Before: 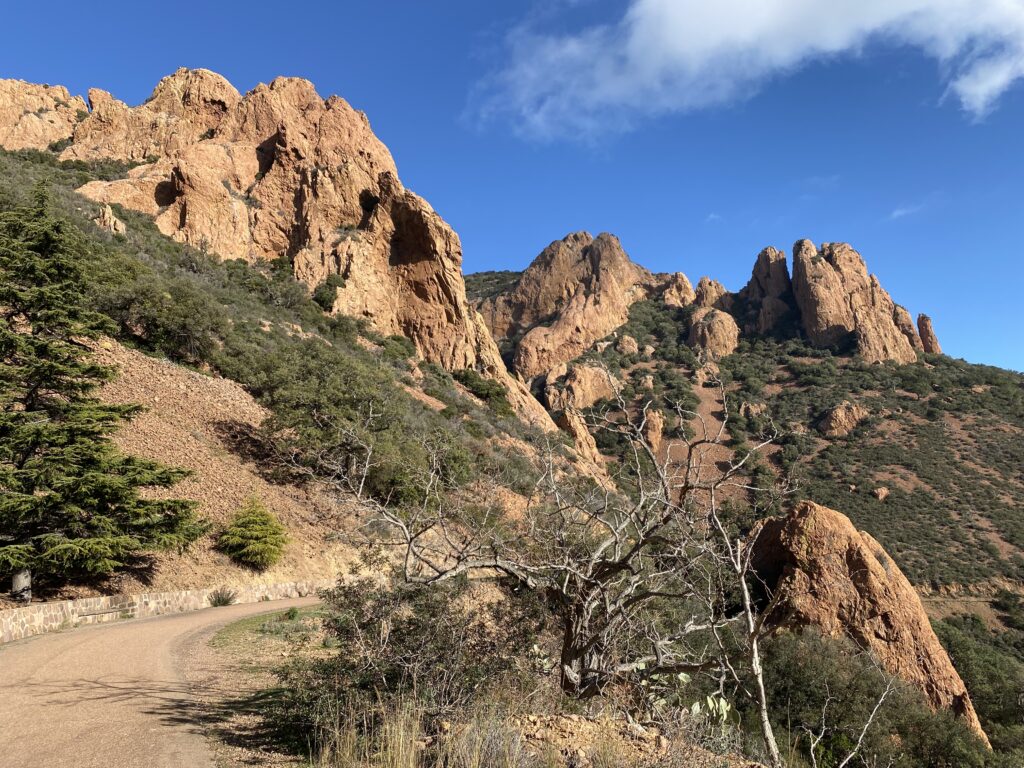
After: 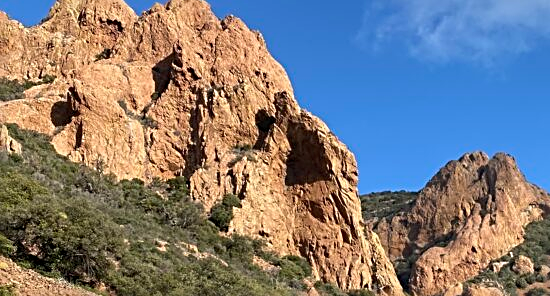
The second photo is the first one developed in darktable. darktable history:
crop: left 10.232%, top 10.495%, right 35.966%, bottom 50.96%
sharpen: radius 2.559, amount 0.638
